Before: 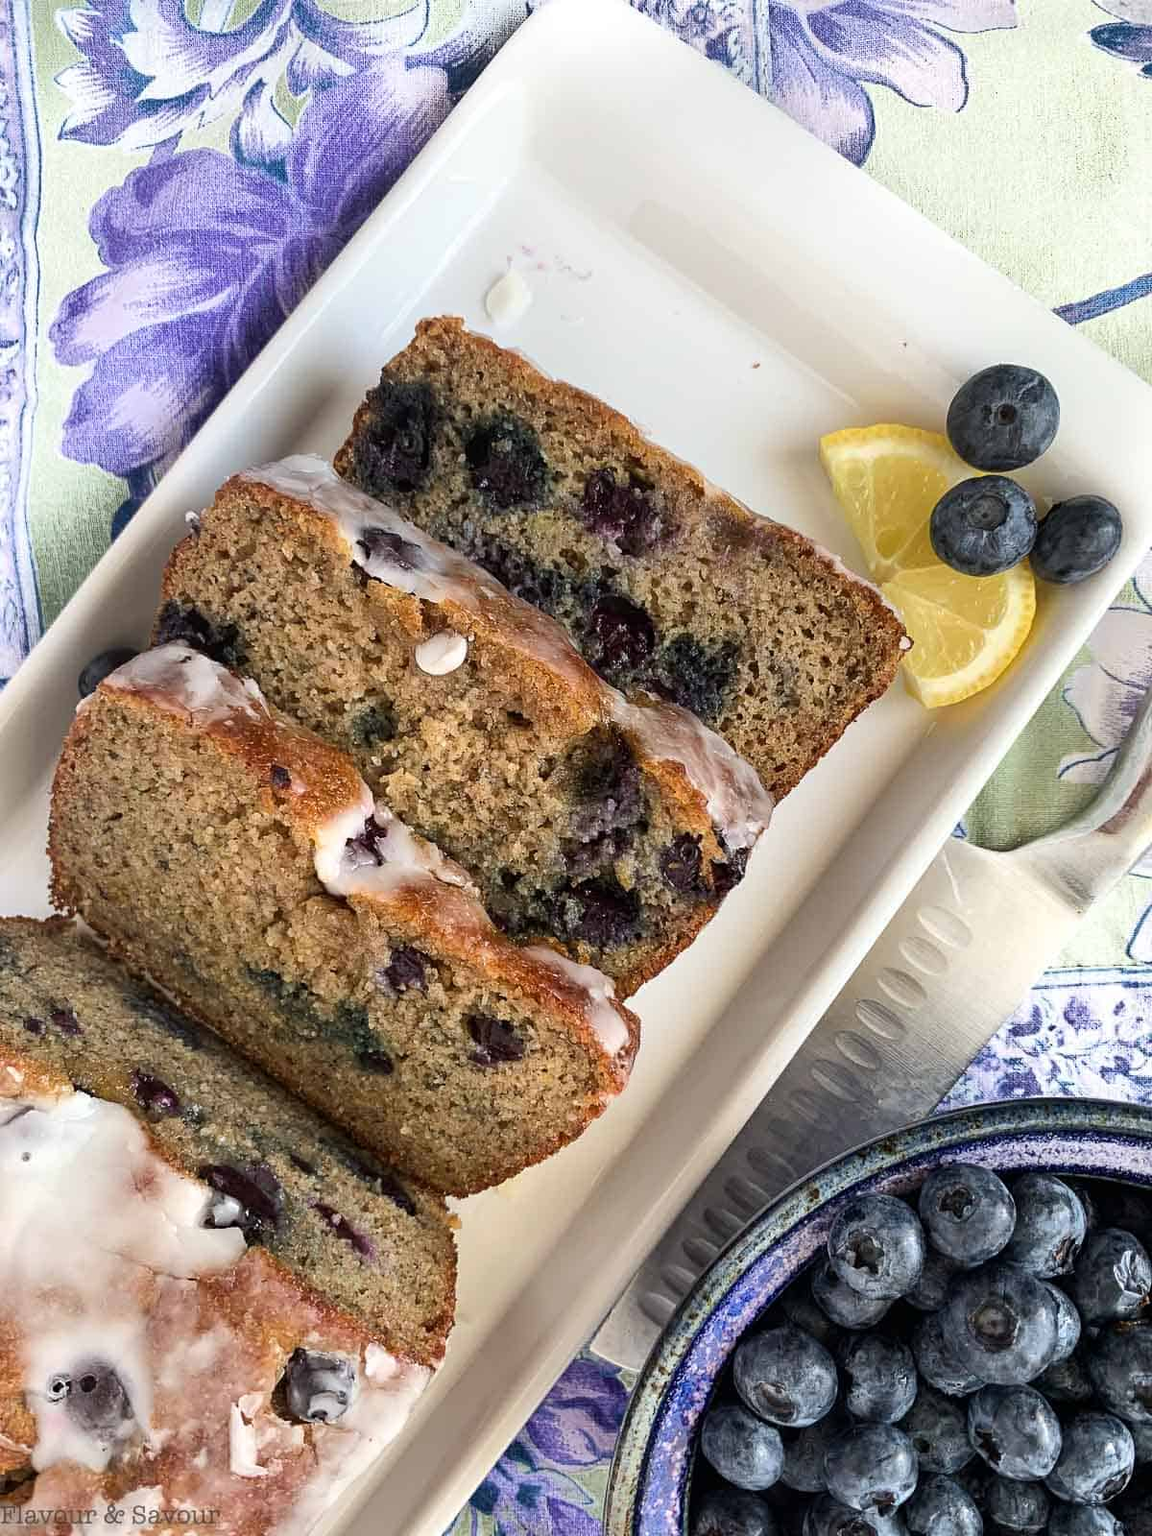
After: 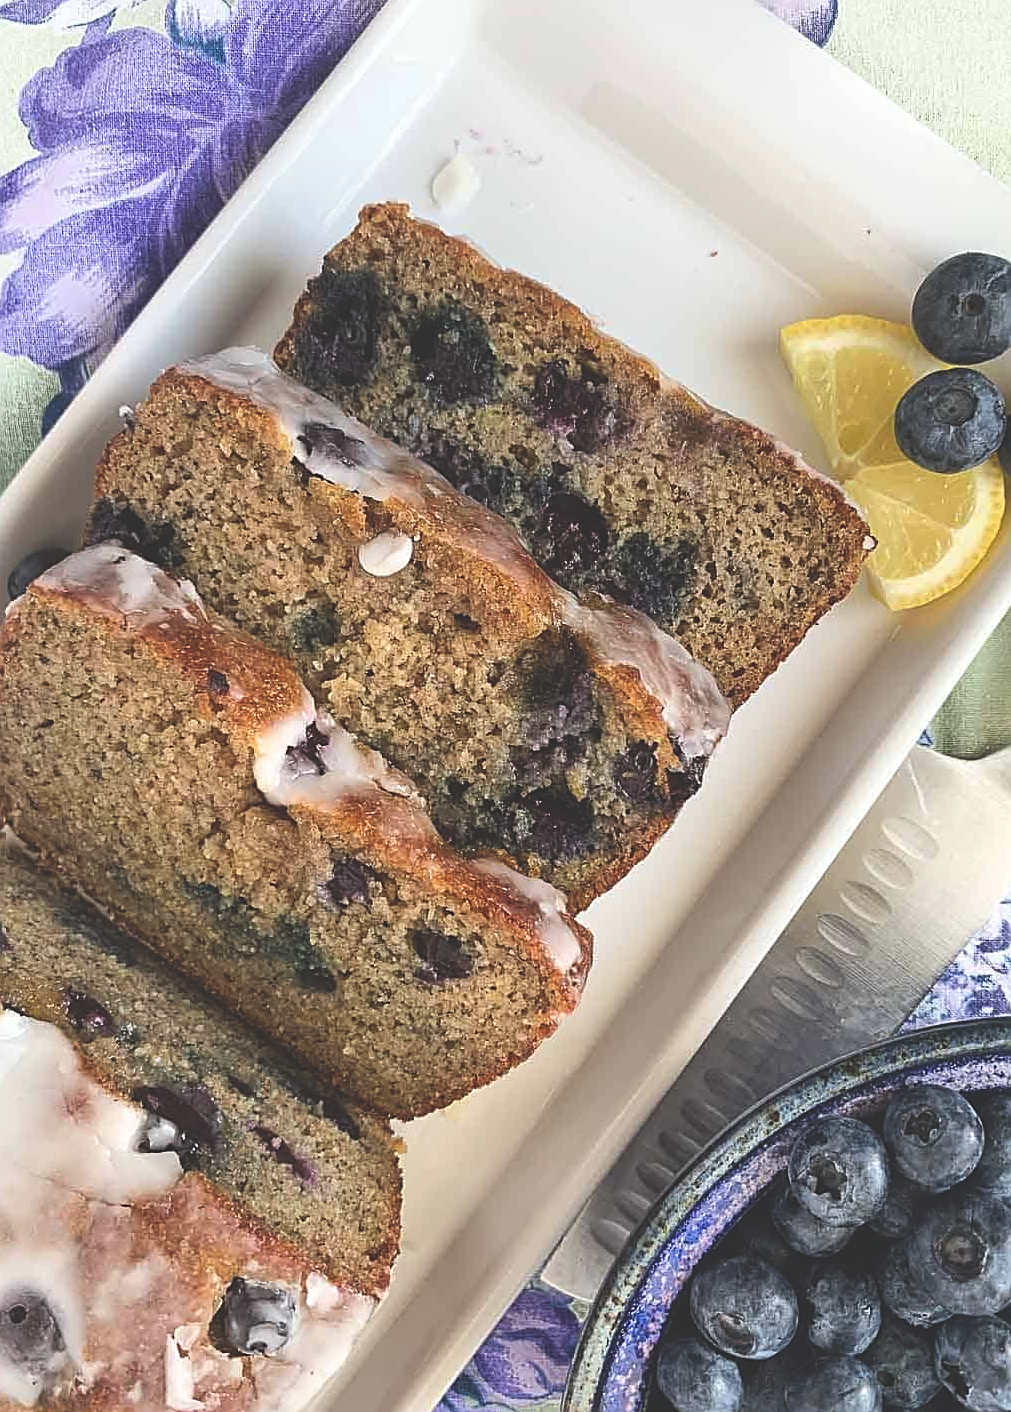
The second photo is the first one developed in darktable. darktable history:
sharpen: on, module defaults
exposure: black level correction -0.03, compensate highlight preservation false
crop: left 6.202%, top 7.982%, right 9.547%, bottom 3.753%
